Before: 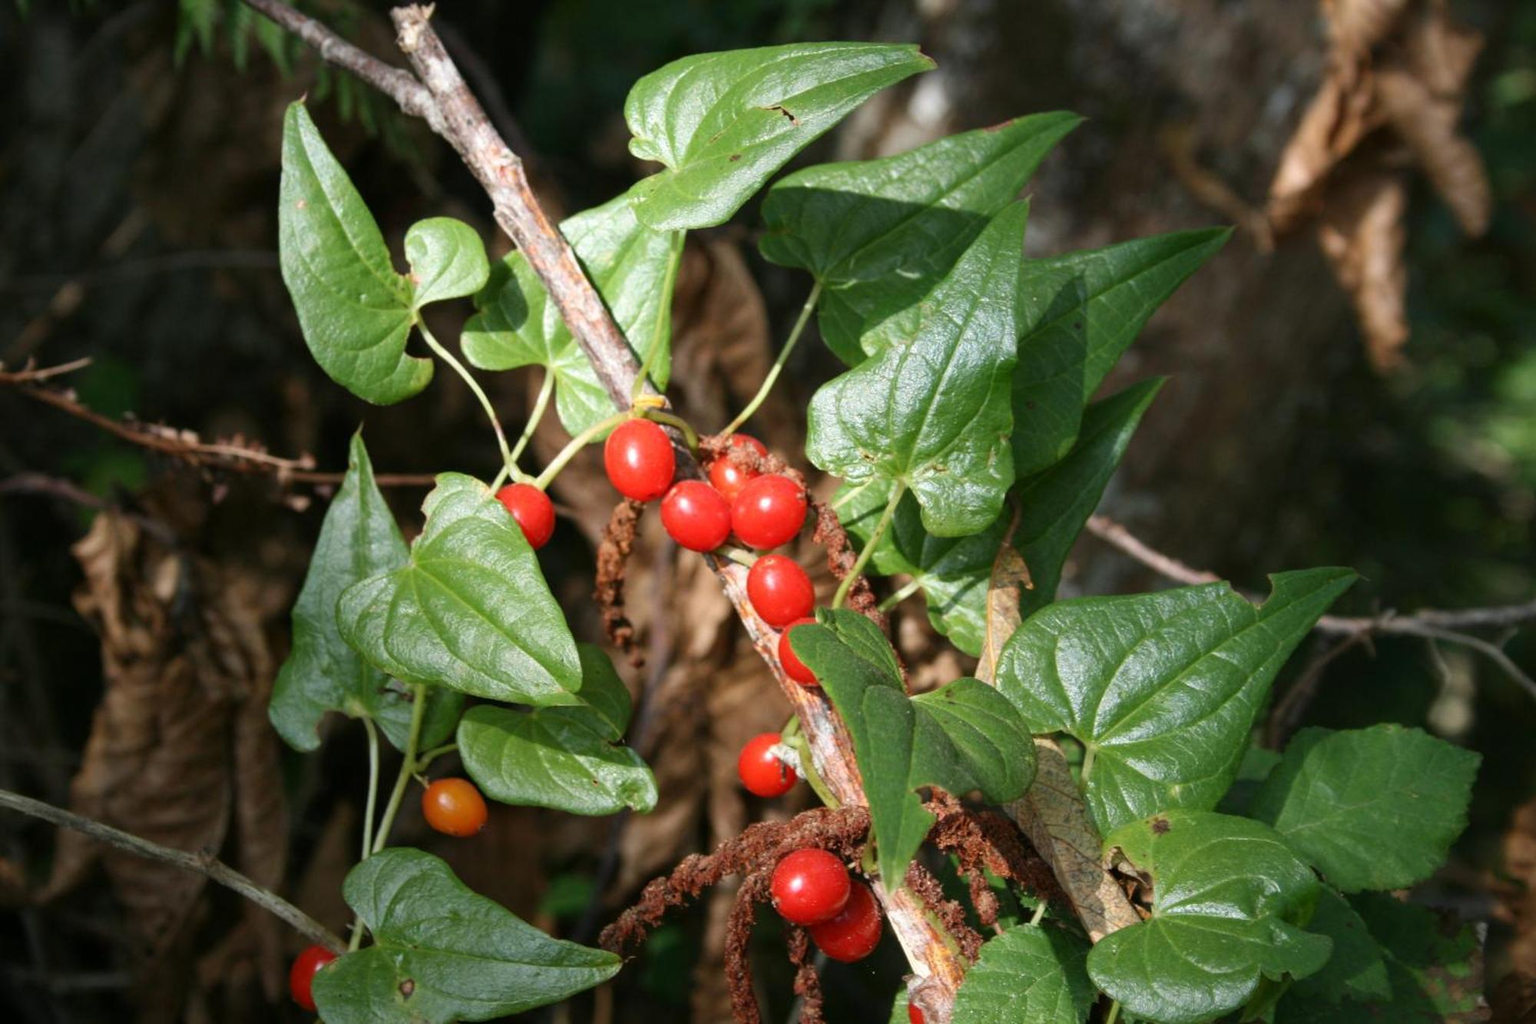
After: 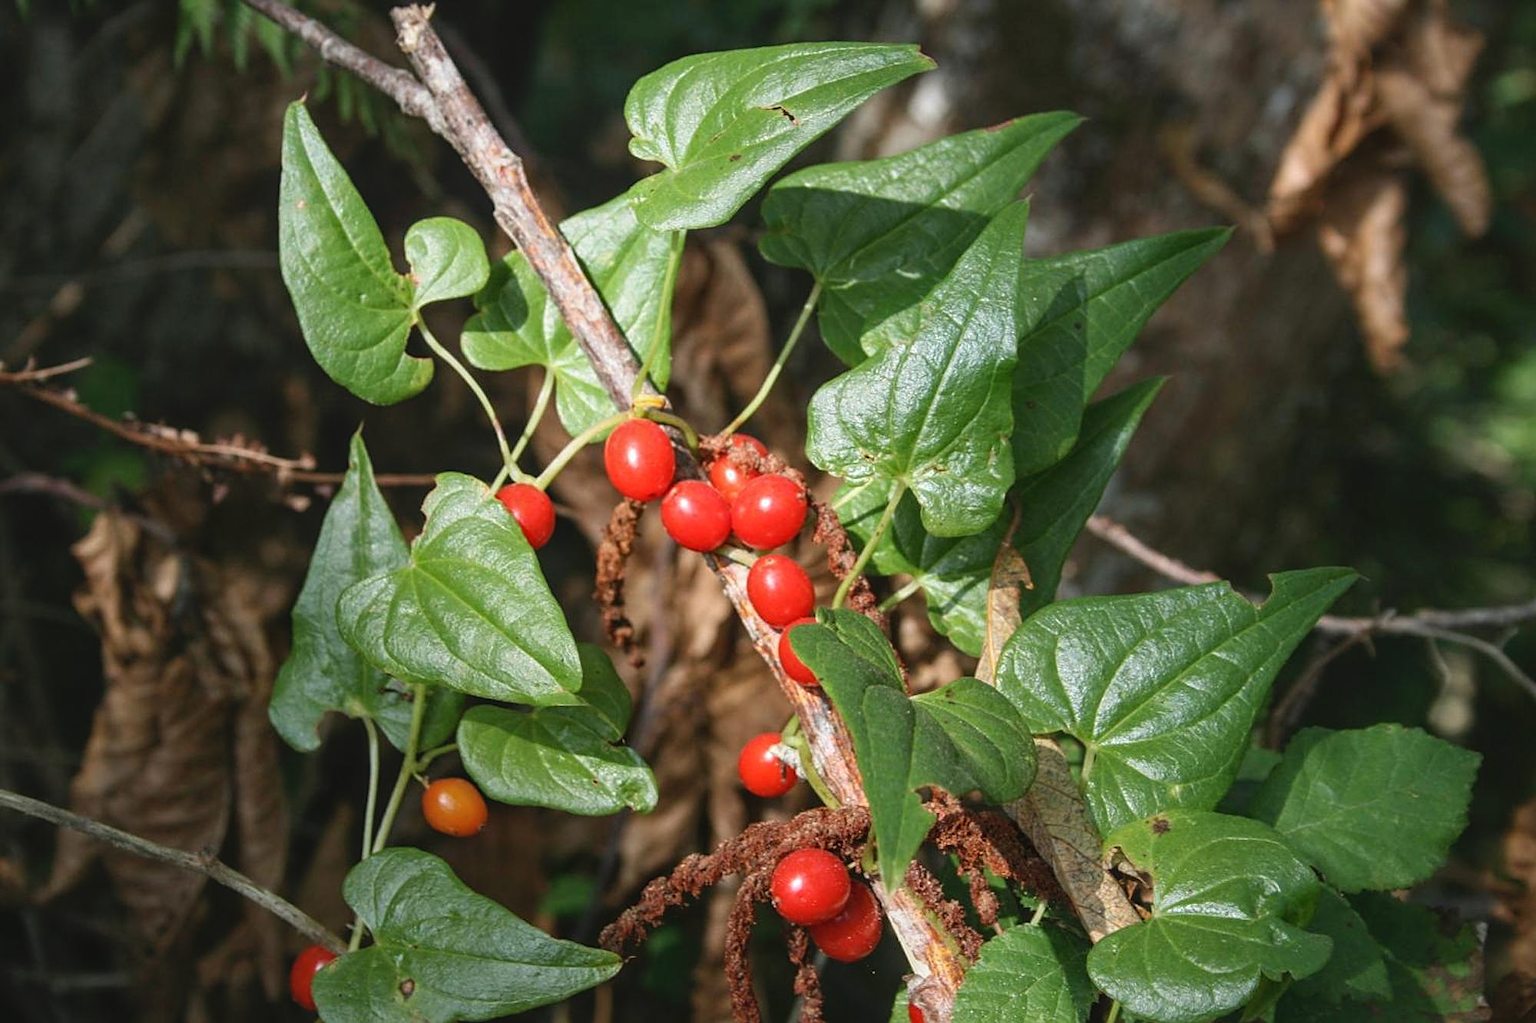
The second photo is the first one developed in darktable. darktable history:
contrast brightness saturation: contrast -0.13
sharpen: on, module defaults
local contrast: on, module defaults
